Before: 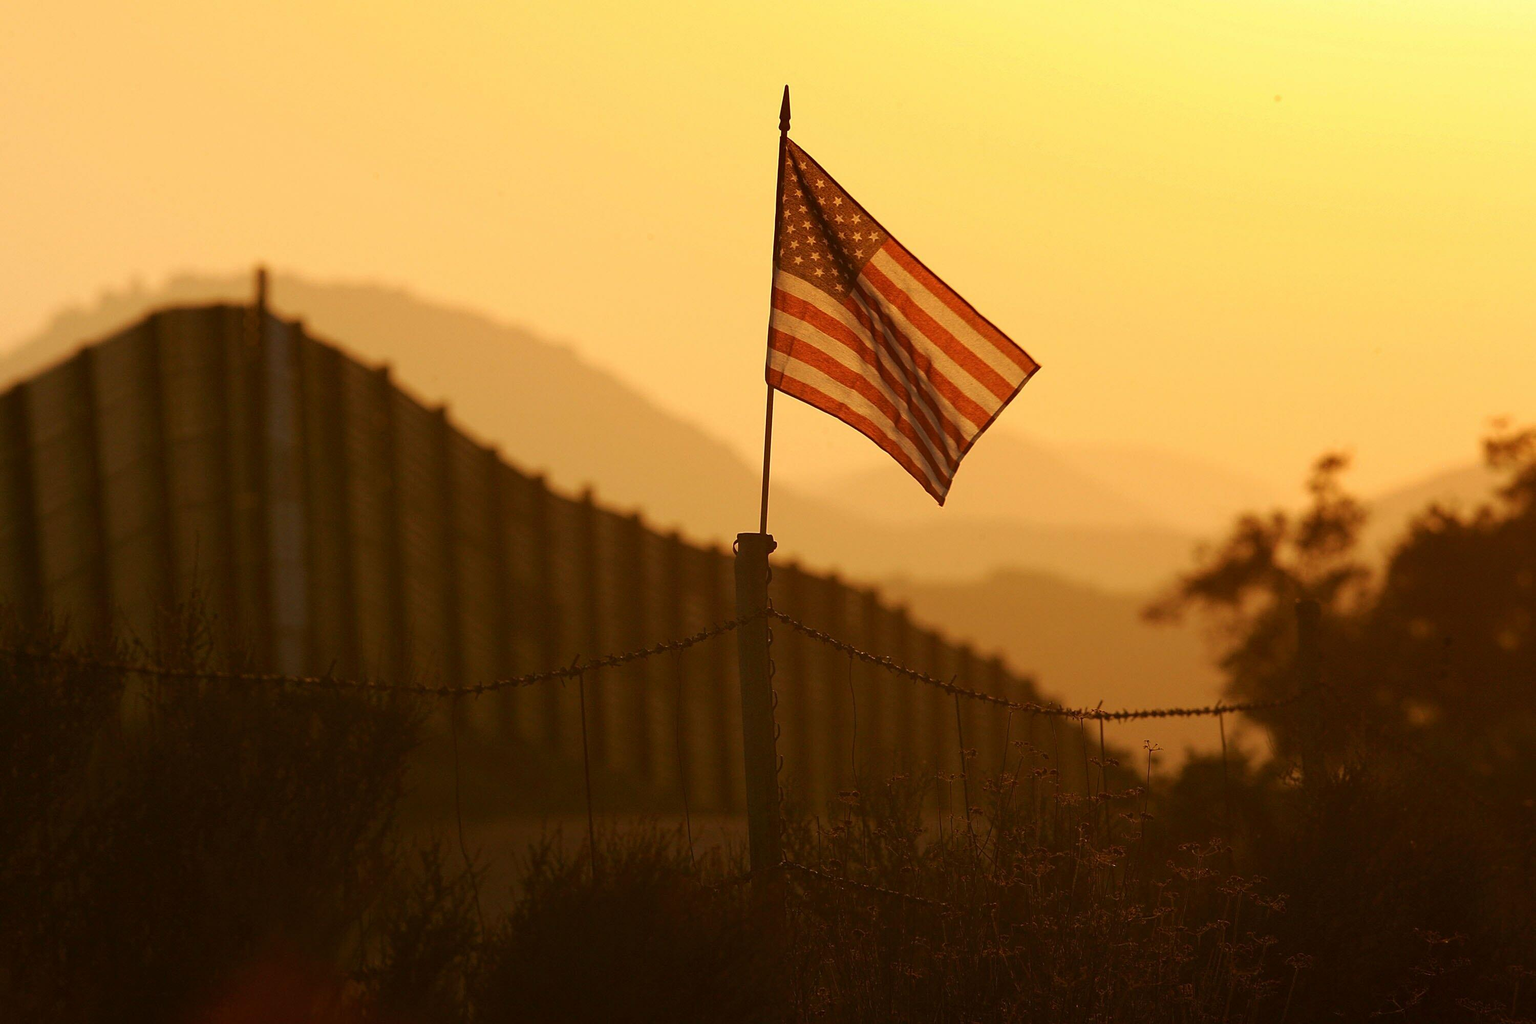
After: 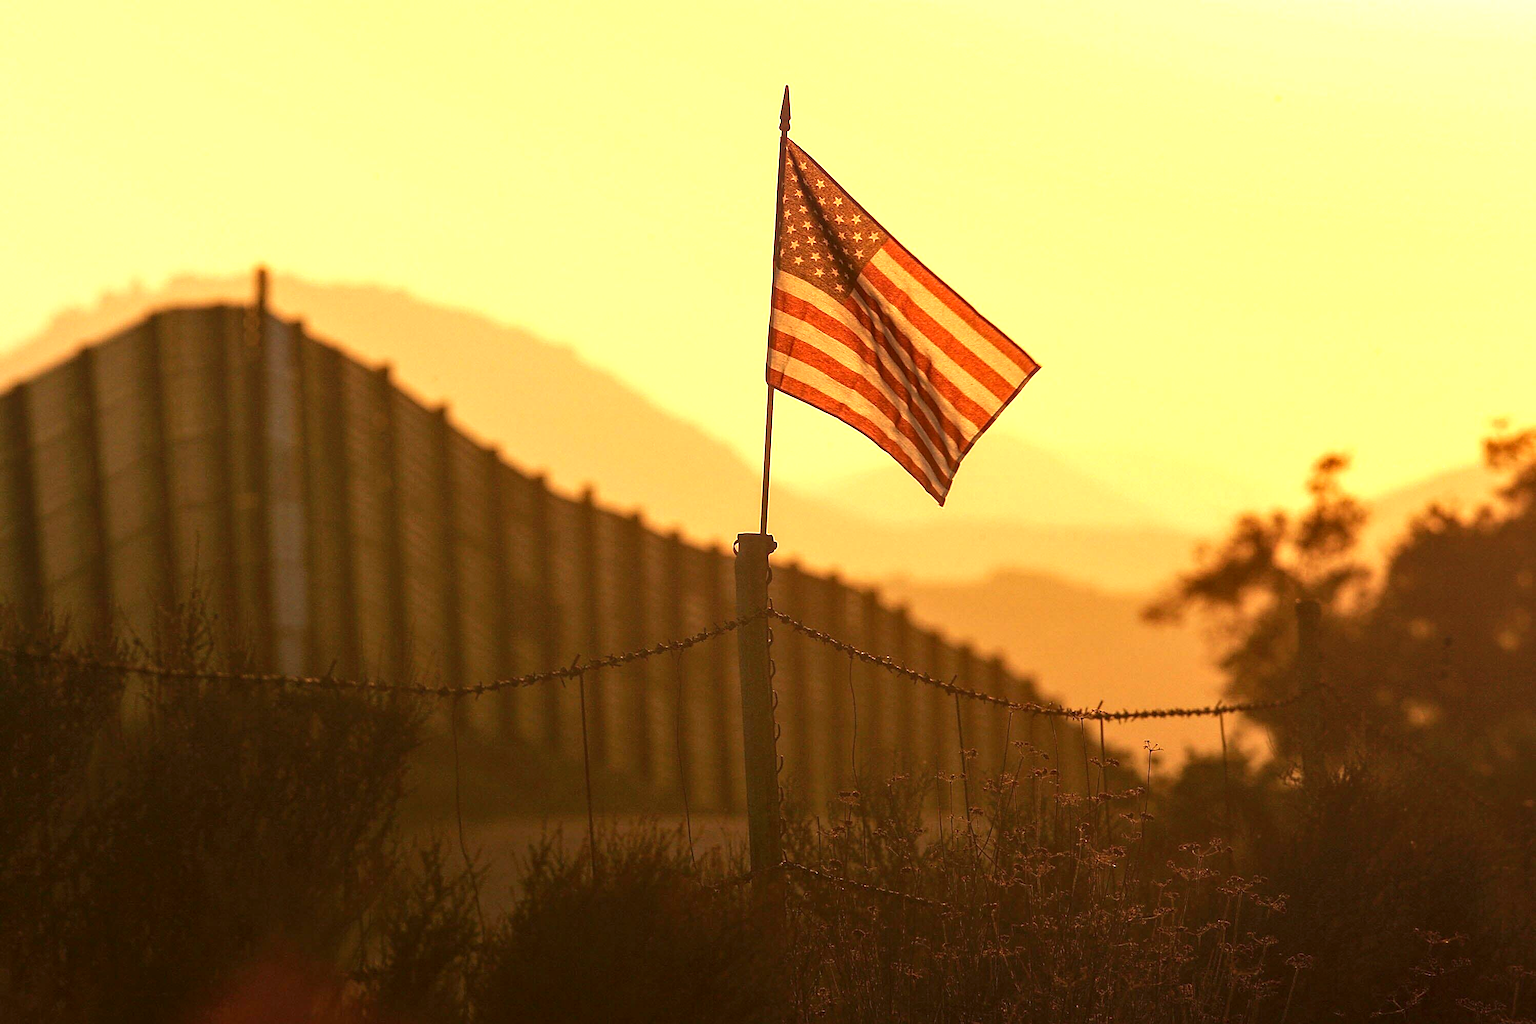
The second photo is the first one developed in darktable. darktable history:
sharpen: radius 1.915, amount 0.409, threshold 1.717
local contrast: detail 130%
exposure: black level correction 0, exposure 1.024 EV, compensate exposure bias true, compensate highlight preservation false
